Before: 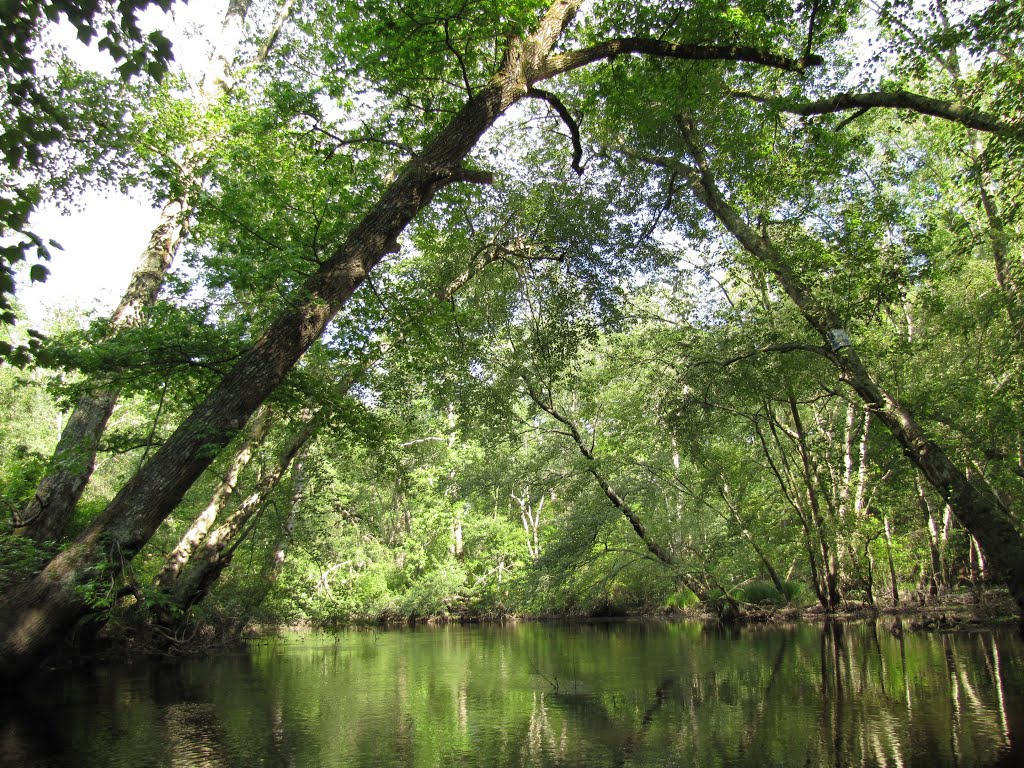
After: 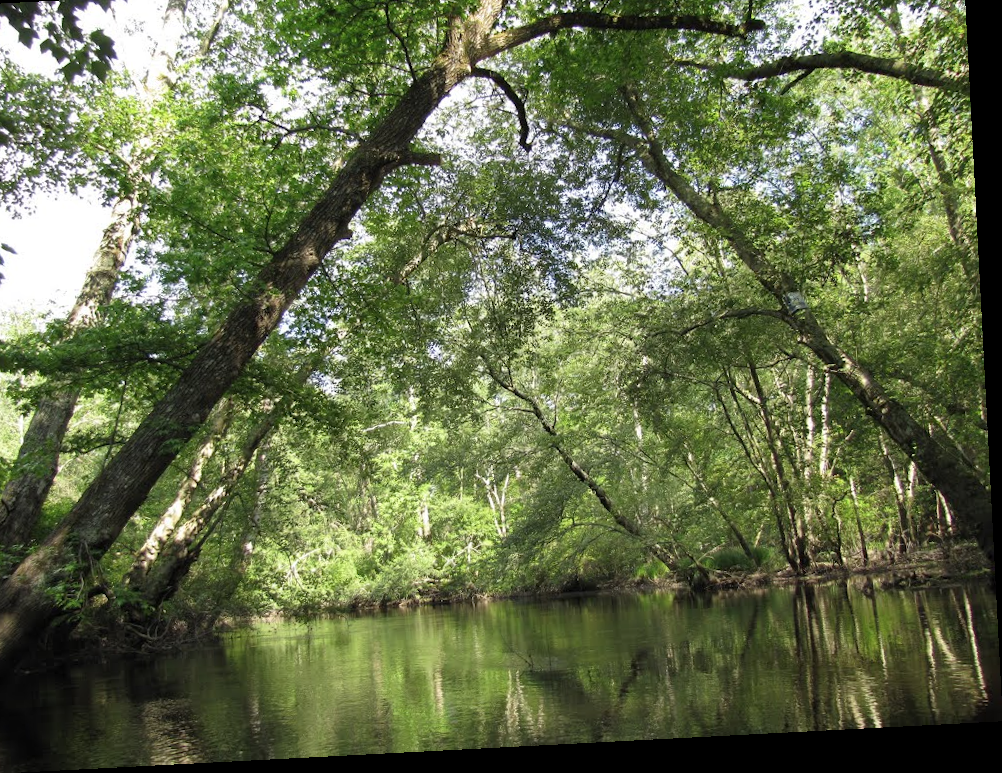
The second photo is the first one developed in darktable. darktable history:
crop and rotate: angle 2.99°, left 5.692%, top 5.714%
contrast brightness saturation: saturation -0.063
